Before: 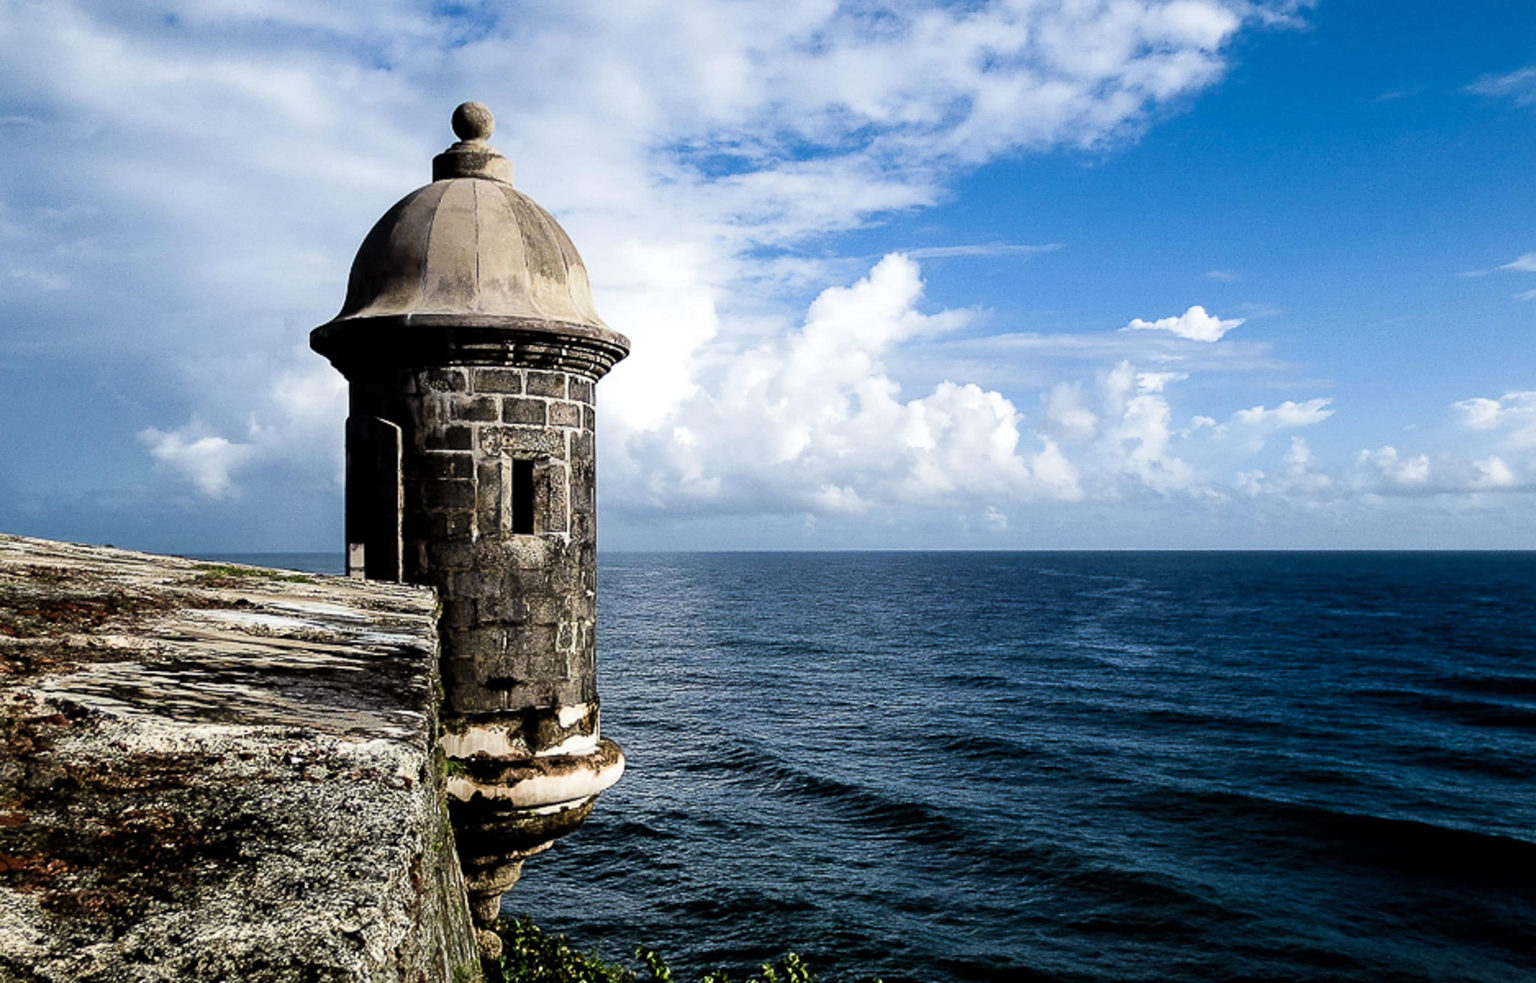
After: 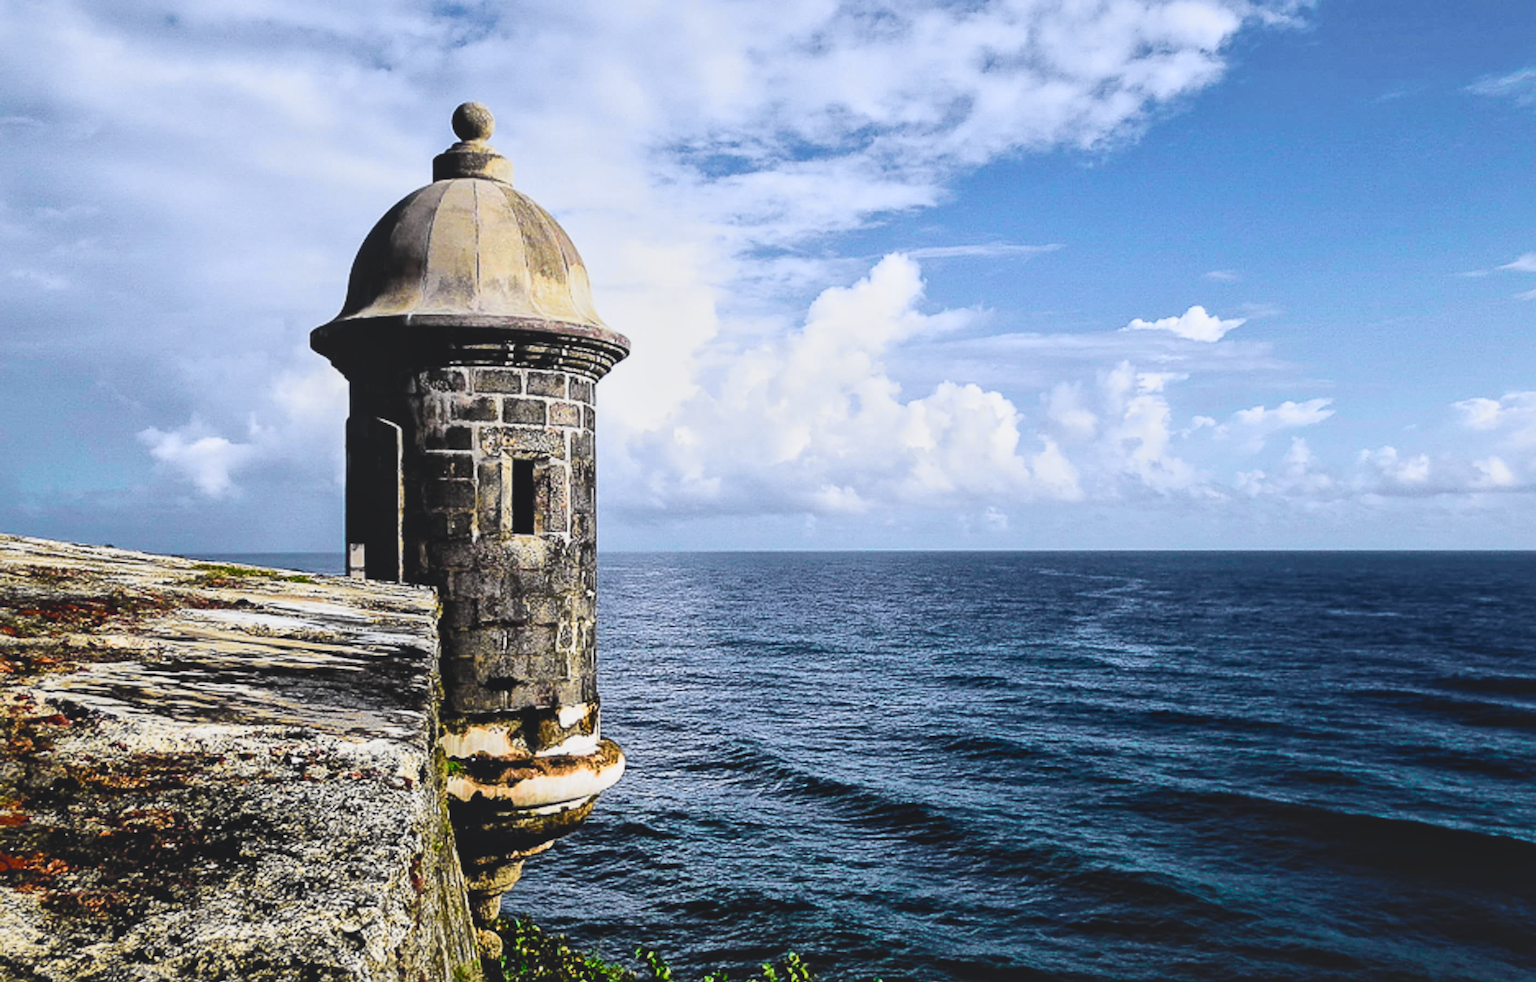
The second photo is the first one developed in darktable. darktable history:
local contrast: mode bilateral grid, contrast 20, coarseness 50, detail 149%, midtone range 0.2
exposure: compensate highlight preservation false
tone curve: curves: ch0 [(0, 0.023) (0.103, 0.087) (0.295, 0.297) (0.445, 0.531) (0.553, 0.665) (0.735, 0.843) (0.994, 1)]; ch1 [(0, 0) (0.427, 0.346) (0.456, 0.426) (0.484, 0.494) (0.509, 0.505) (0.535, 0.56) (0.581, 0.632) (0.646, 0.715) (1, 1)]; ch2 [(0, 0) (0.369, 0.388) (0.449, 0.431) (0.501, 0.495) (0.533, 0.518) (0.572, 0.612) (0.677, 0.752) (1, 1)], color space Lab, independent channels, preserve colors none
contrast brightness saturation: contrast -0.296
